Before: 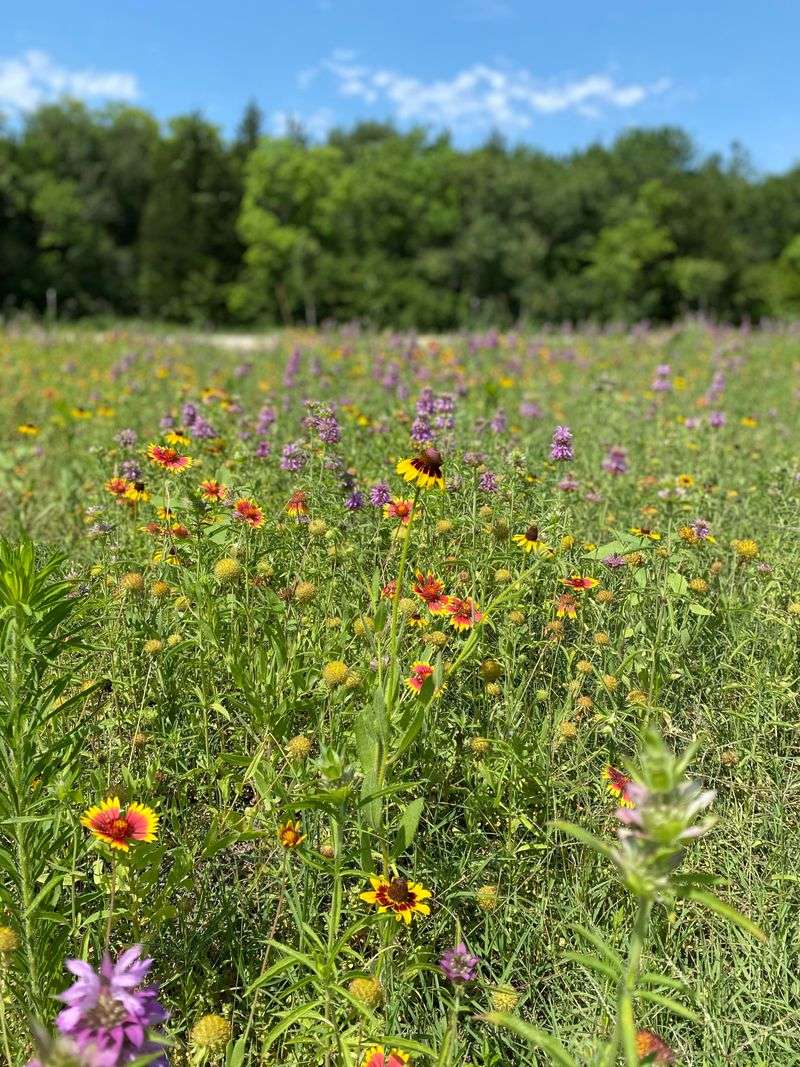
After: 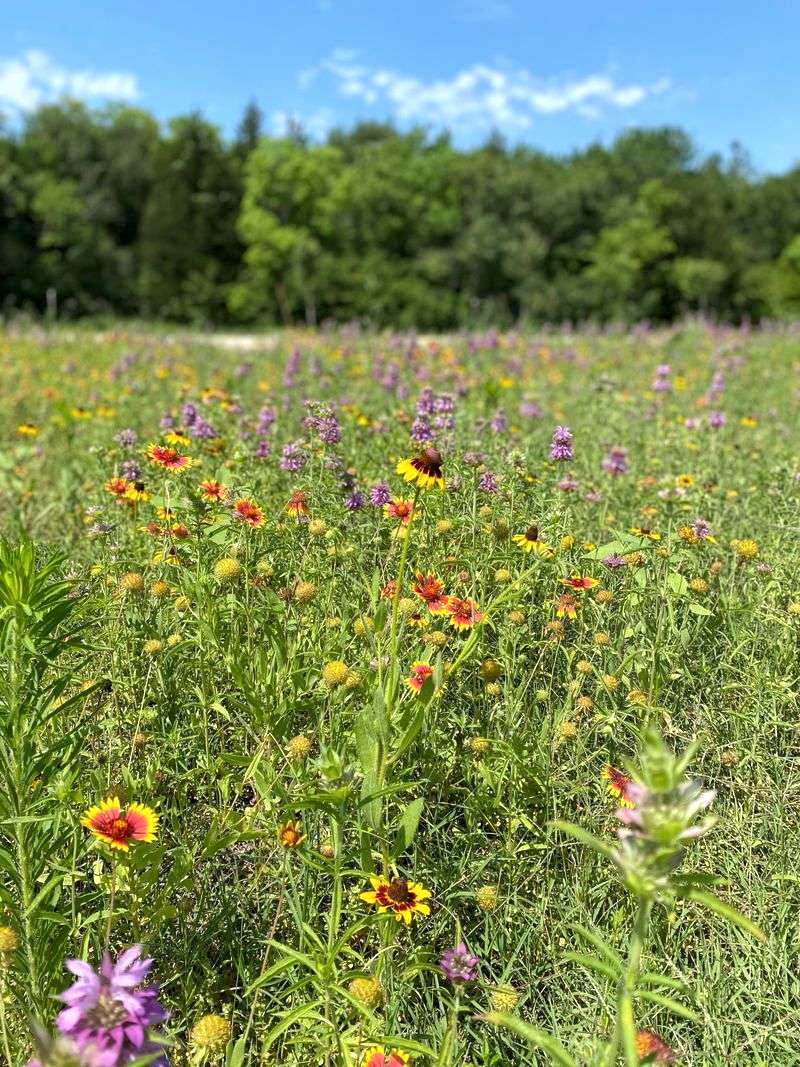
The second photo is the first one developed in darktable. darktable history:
exposure: exposure 0.203 EV, compensate highlight preservation false
local contrast: highlights 104%, shadows 97%, detail 119%, midtone range 0.2
